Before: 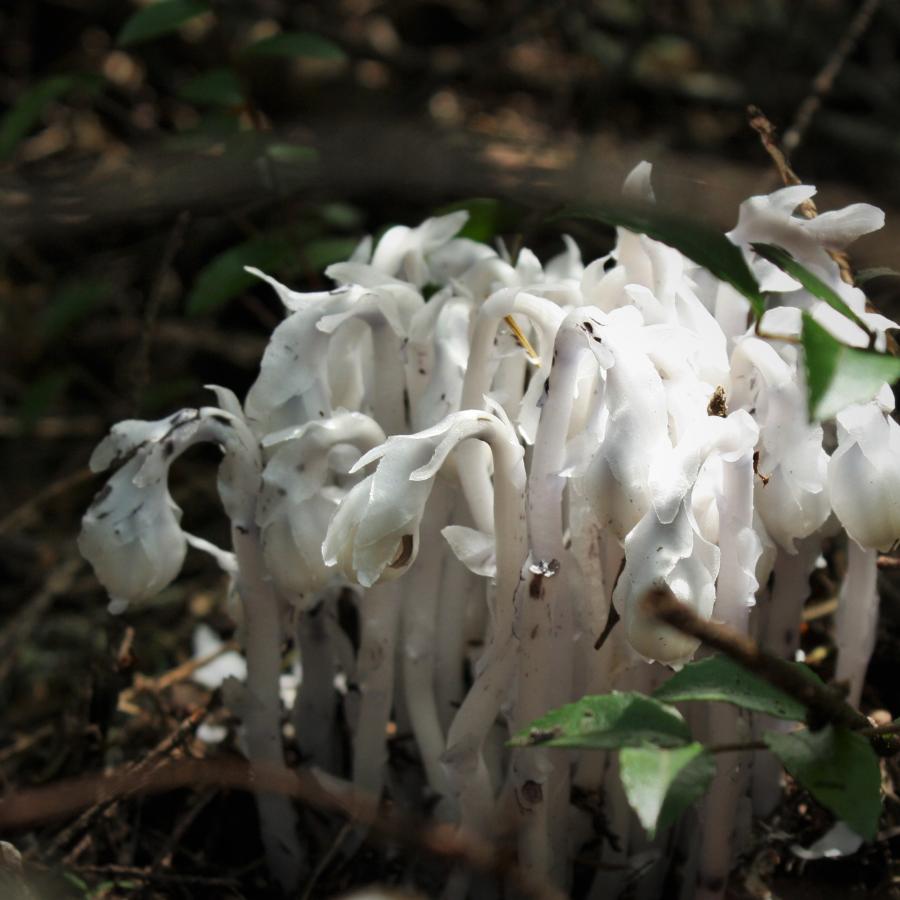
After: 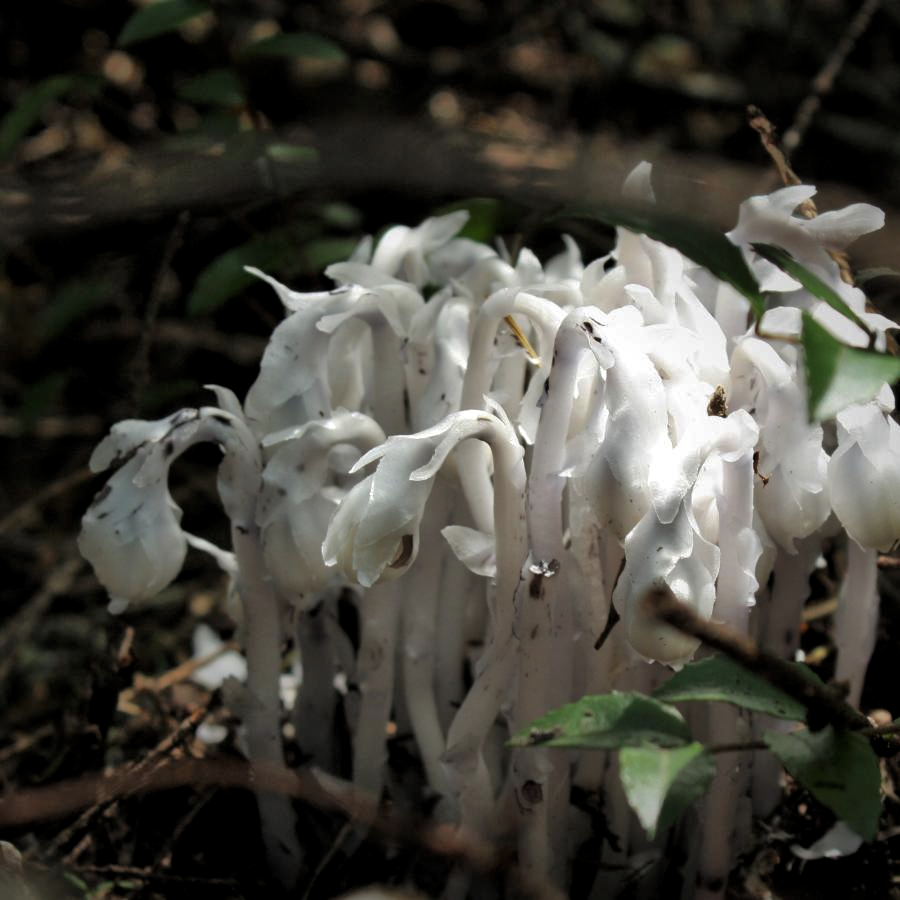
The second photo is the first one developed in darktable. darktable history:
shadows and highlights: on, module defaults
levels: levels [0.029, 0.545, 0.971]
